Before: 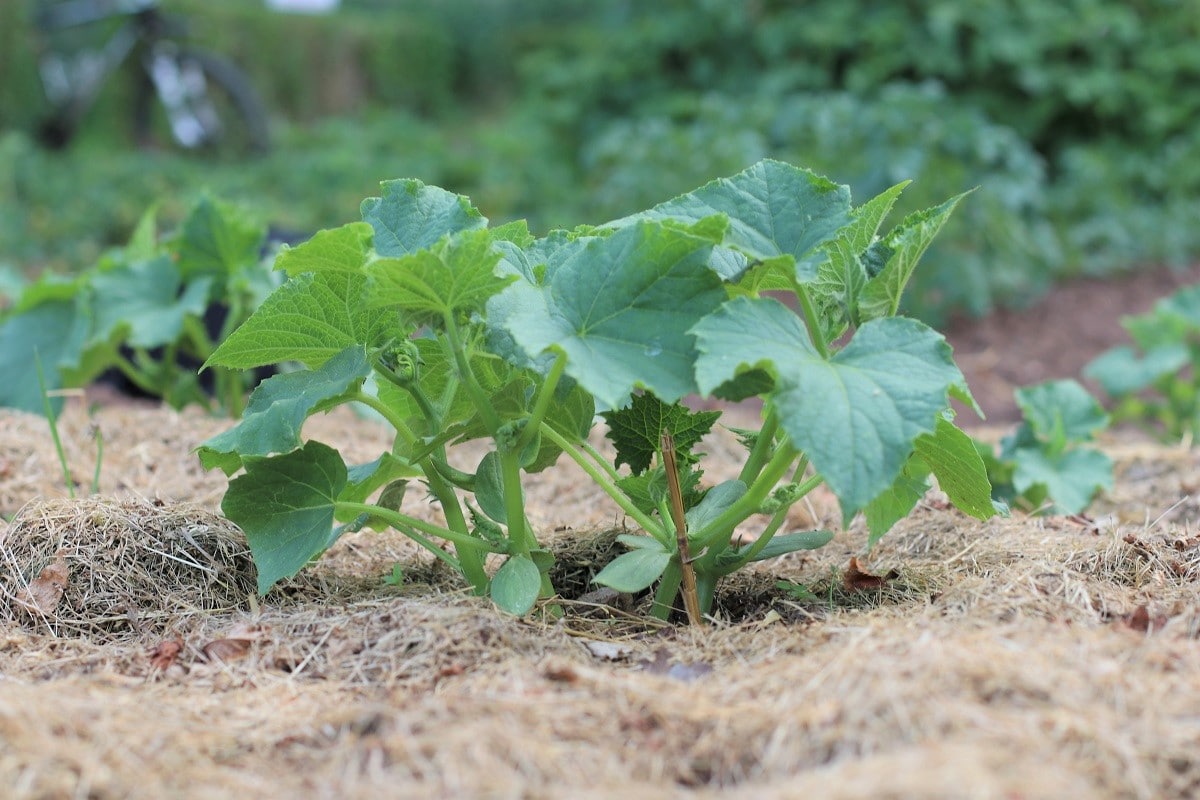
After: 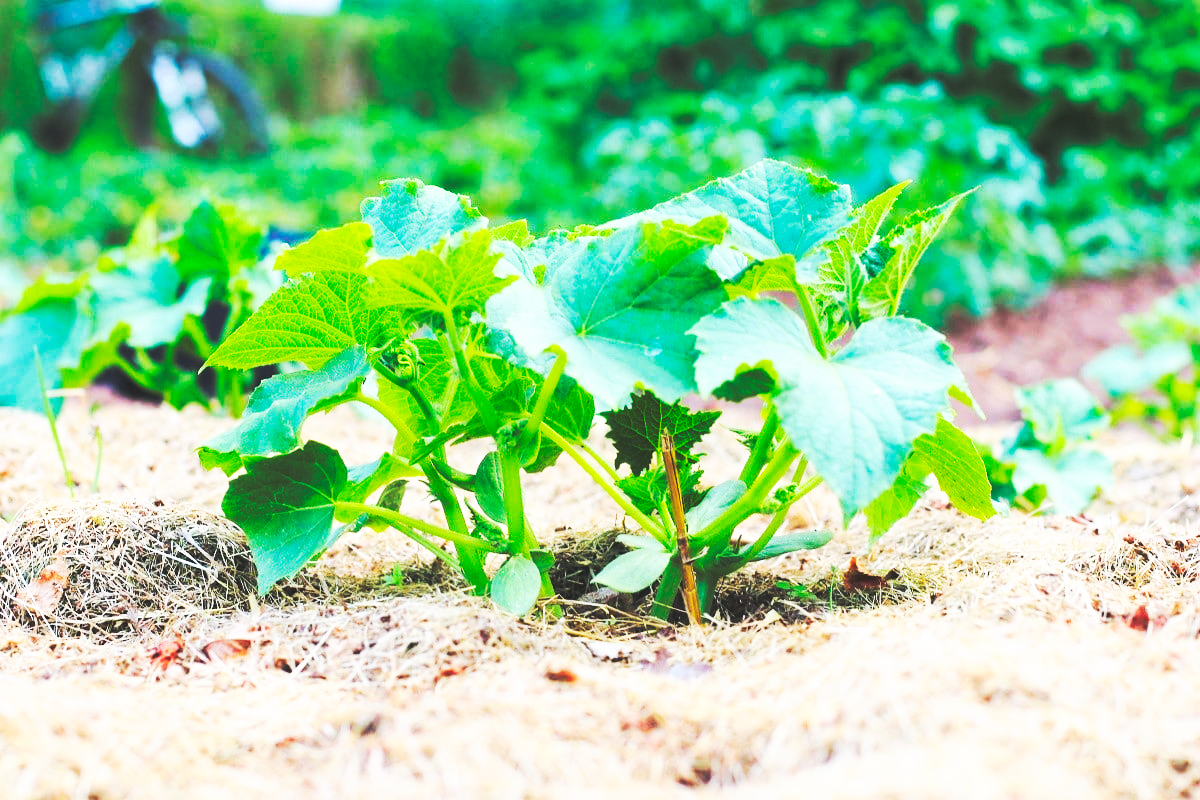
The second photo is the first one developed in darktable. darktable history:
exposure: compensate highlight preservation false
color balance rgb: perceptual saturation grading › global saturation 30.5%, global vibrance 20%
base curve: curves: ch0 [(0, 0.015) (0.085, 0.116) (0.134, 0.298) (0.19, 0.545) (0.296, 0.764) (0.599, 0.982) (1, 1)], preserve colors none
